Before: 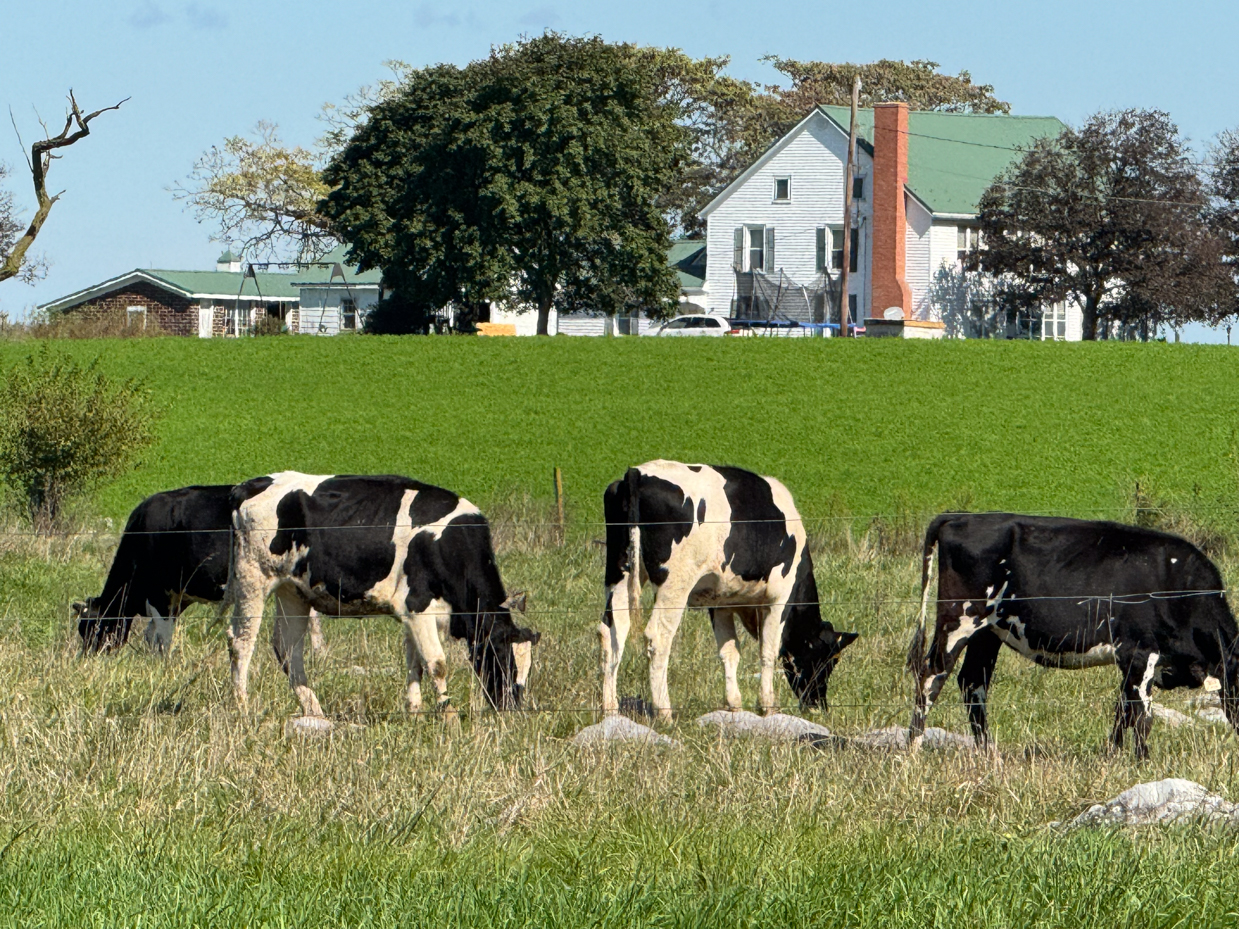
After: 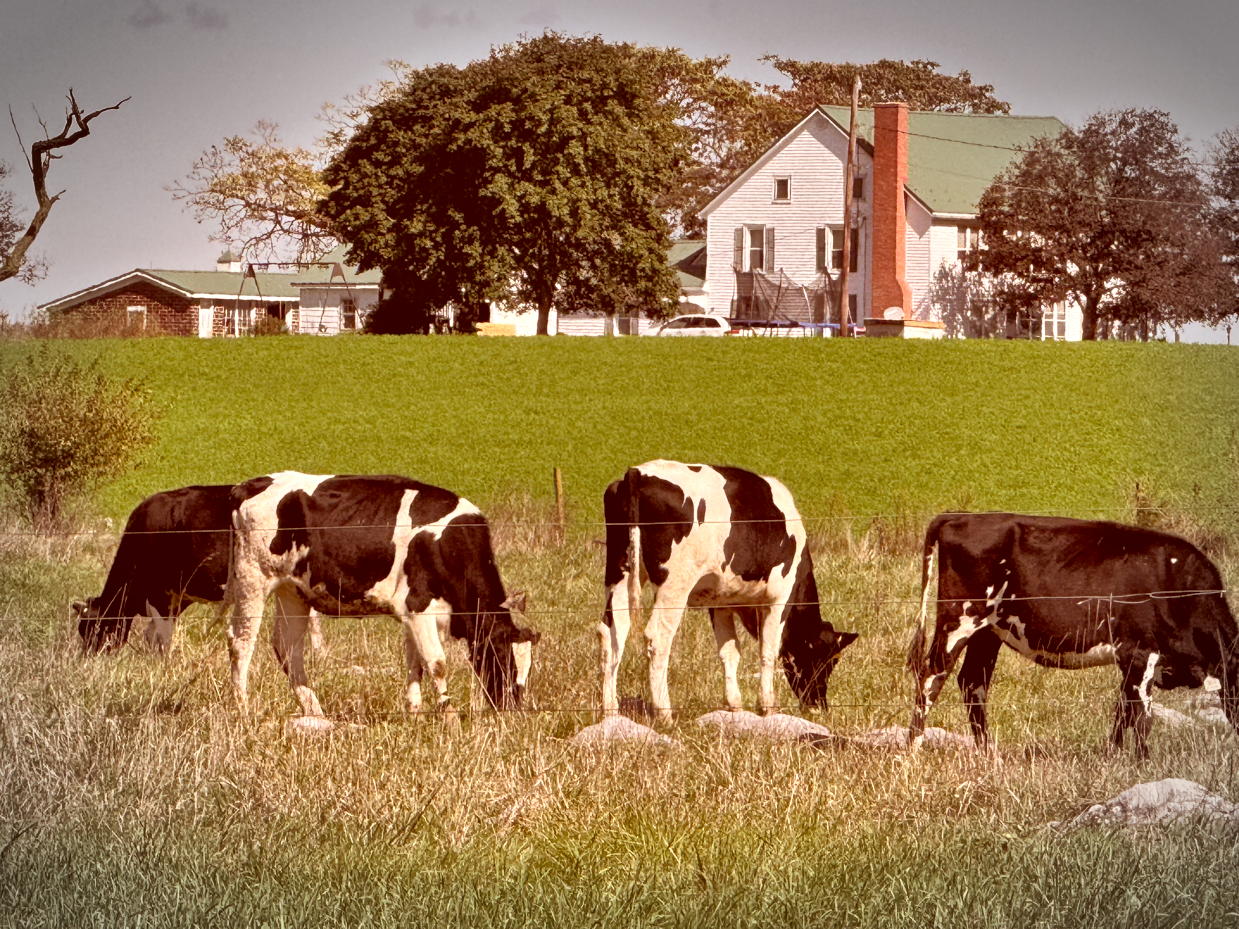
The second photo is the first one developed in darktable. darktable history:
tone equalizer: -8 EV 0.974 EV, -7 EV 0.985 EV, -6 EV 0.99 EV, -5 EV 0.97 EV, -4 EV 1.03 EV, -3 EV 0.724 EV, -2 EV 0.476 EV, -1 EV 0.273 EV
shadows and highlights: radius 105.63, shadows 45.42, highlights -66.99, shadows color adjustment 97.66%, low approximation 0.01, soften with gaussian
vignetting: center (0, 0.005), automatic ratio true
color correction: highlights a* 9.44, highlights b* 8.7, shadows a* 39.34, shadows b* 39.32, saturation 0.786
